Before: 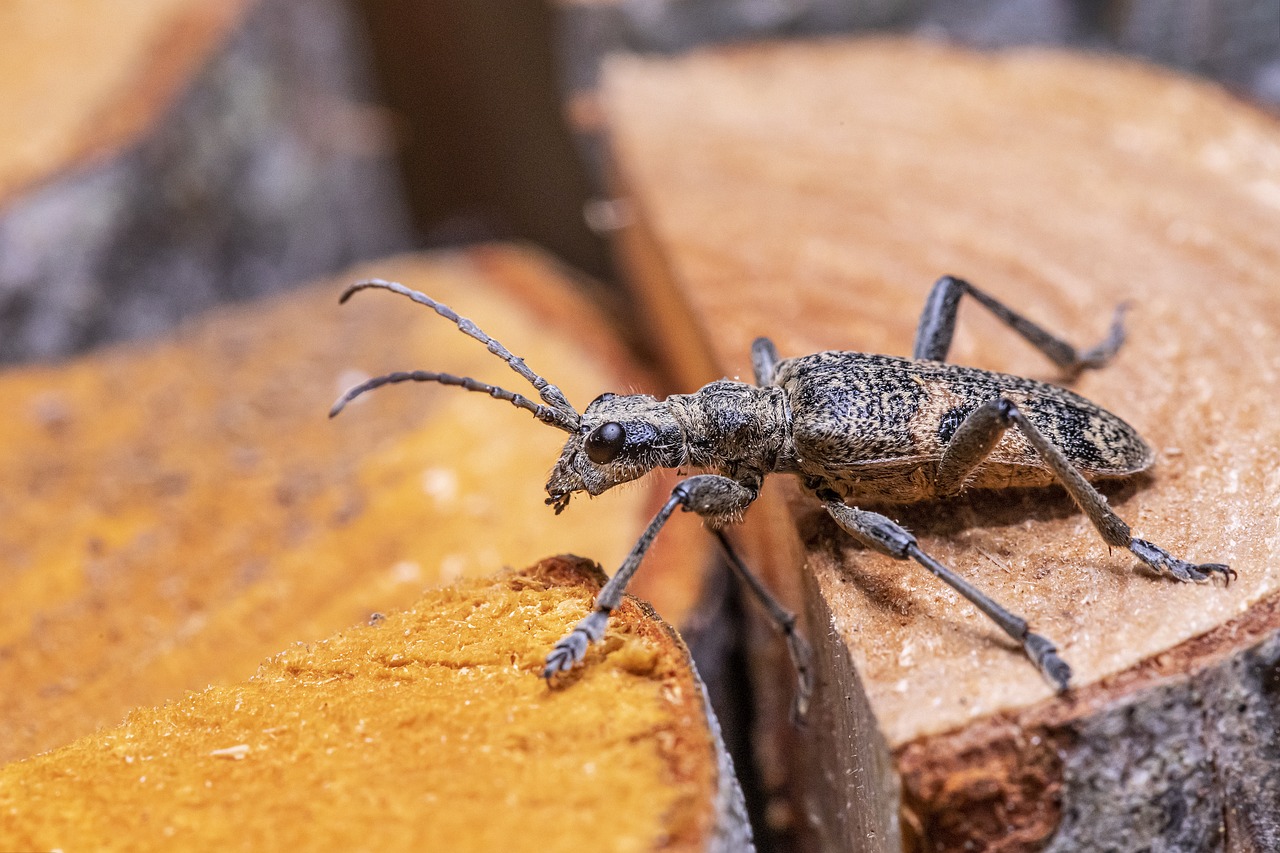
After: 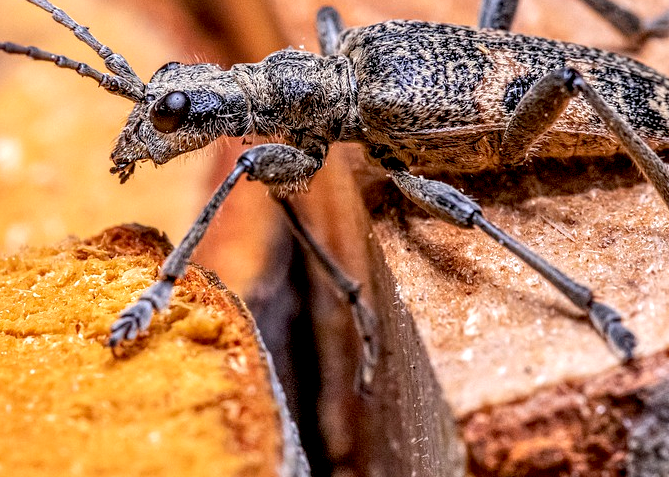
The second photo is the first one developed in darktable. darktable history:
local contrast: highlights 61%, detail 143%, midtone range 0.422
crop: left 34.056%, top 38.893%, right 13.656%, bottom 5.129%
exposure: black level correction 0.008, exposure 0.097 EV, compensate exposure bias true, compensate highlight preservation false
